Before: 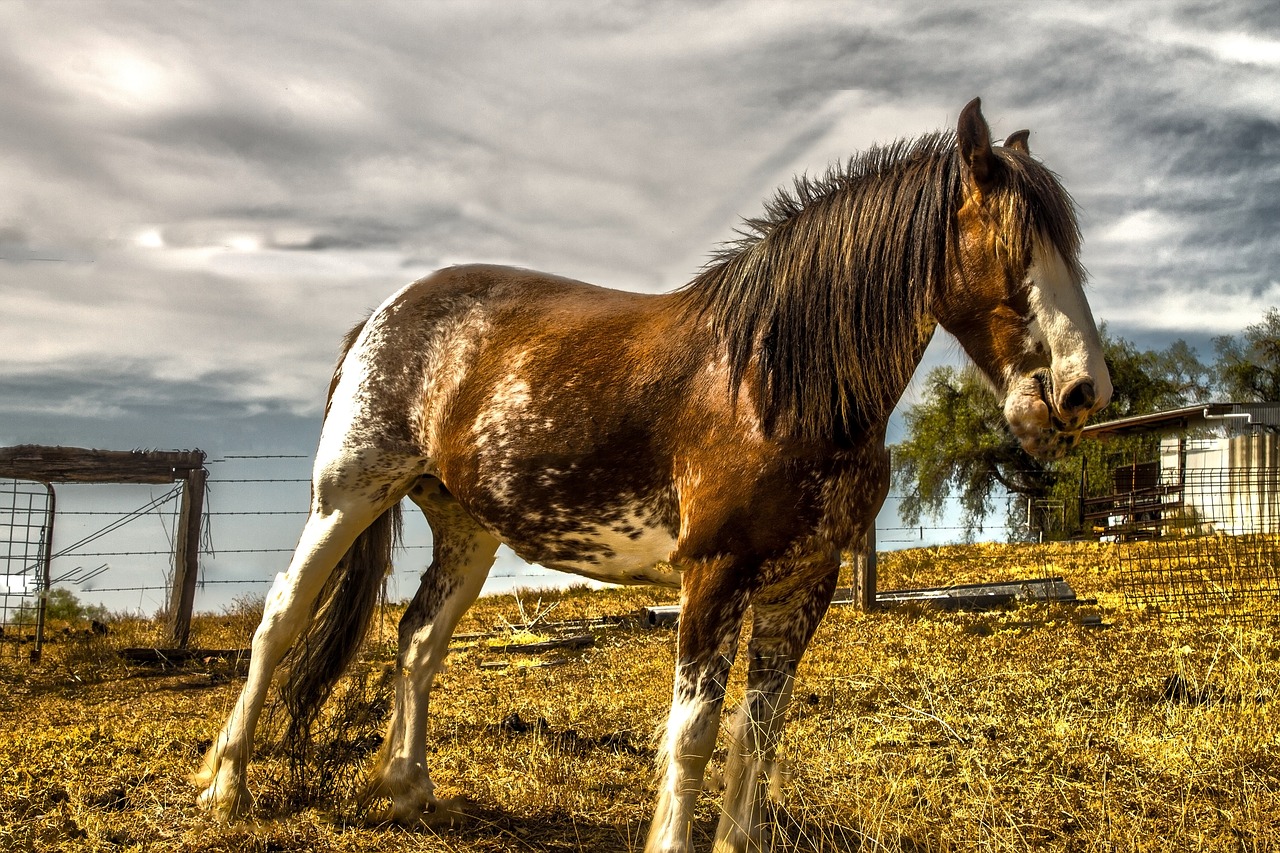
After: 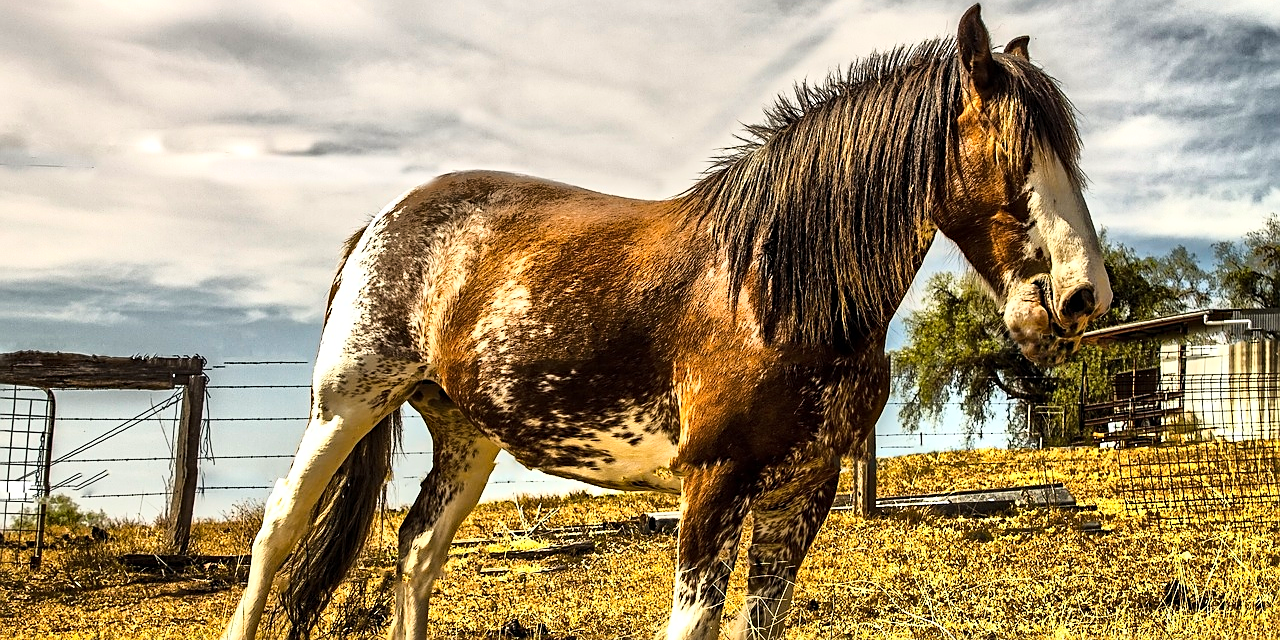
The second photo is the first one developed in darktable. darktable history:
haze removal: compatibility mode true, adaptive false
crop: top 11.058%, bottom 13.89%
base curve: curves: ch0 [(0, 0) (0.028, 0.03) (0.121, 0.232) (0.46, 0.748) (0.859, 0.968) (1, 1)]
sharpen: on, module defaults
